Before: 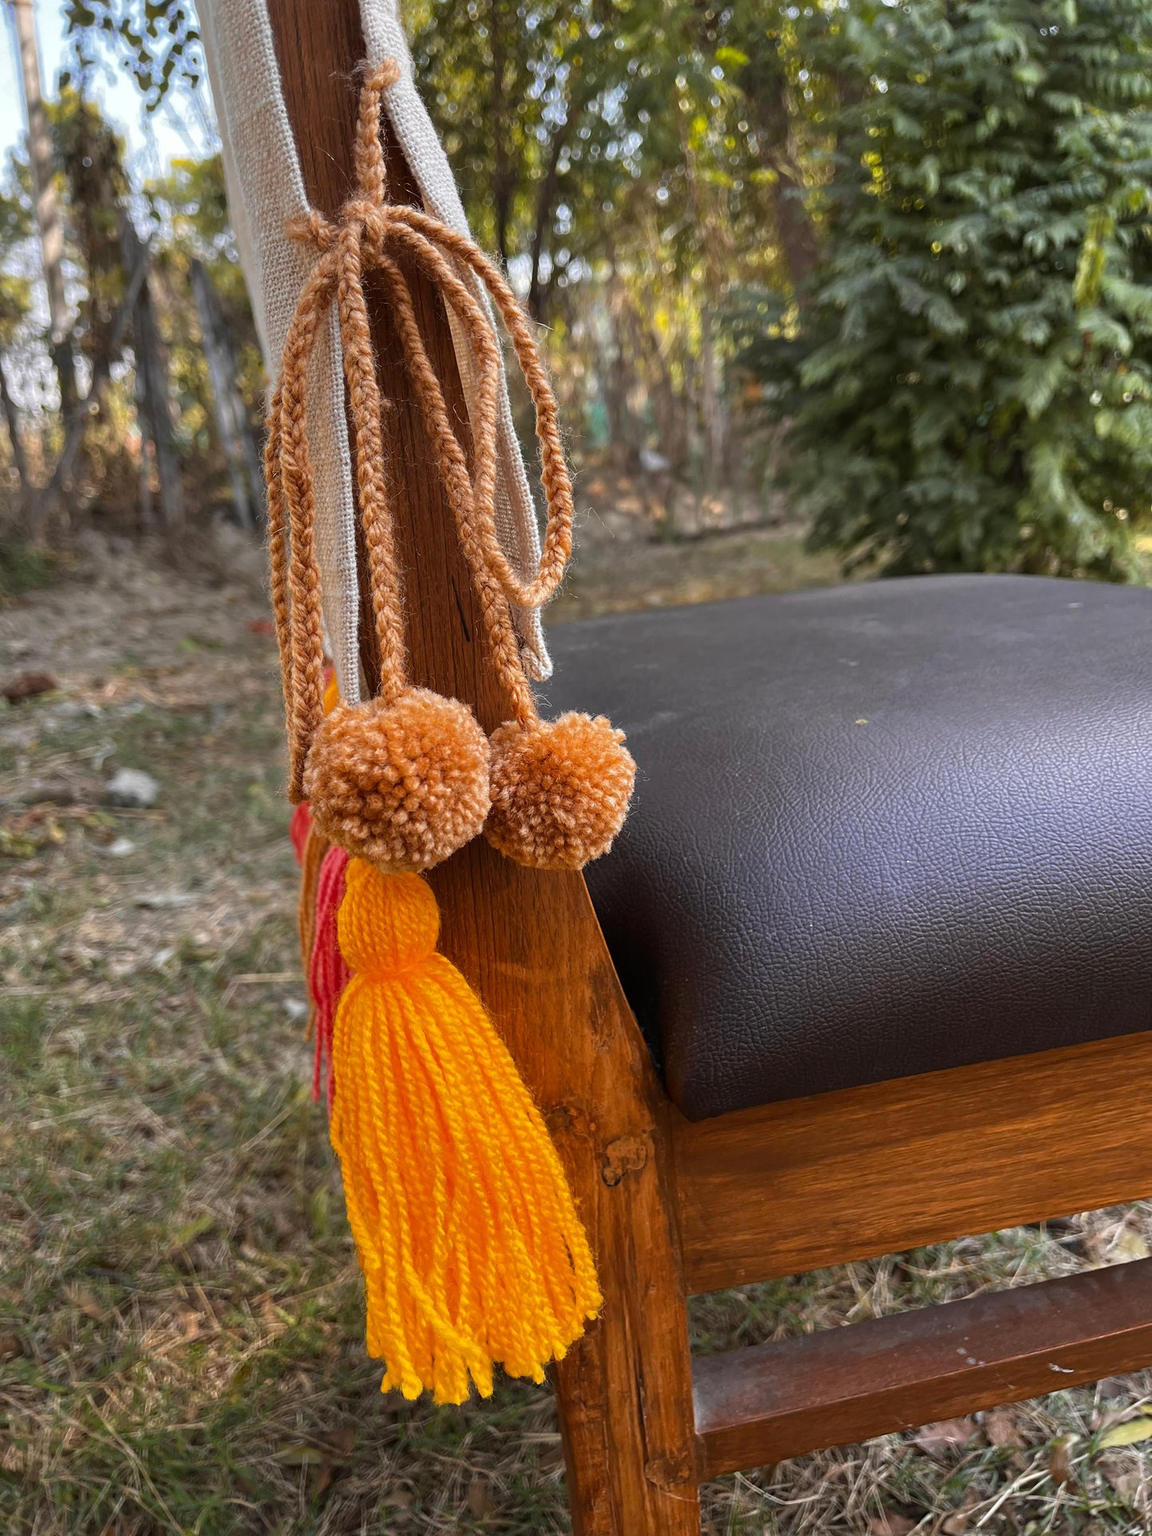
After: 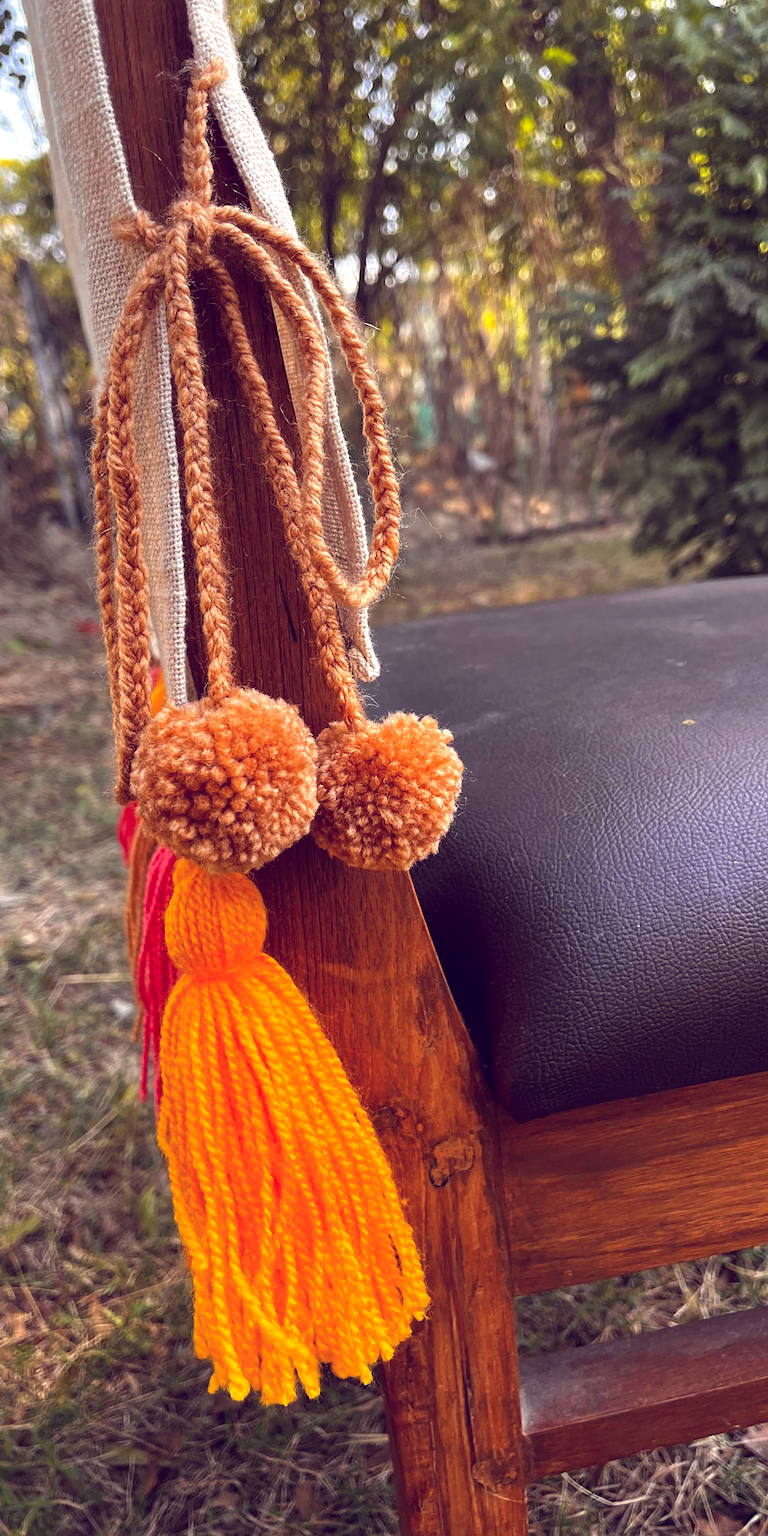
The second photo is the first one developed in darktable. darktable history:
color balance: lift [1.001, 0.997, 0.99, 1.01], gamma [1.007, 1, 0.975, 1.025], gain [1, 1.065, 1.052, 0.935], contrast 13.25%
vibrance: vibrance 15%
crop and rotate: left 15.055%, right 18.278%
exposure: exposure 0.161 EV, compensate highlight preservation false
